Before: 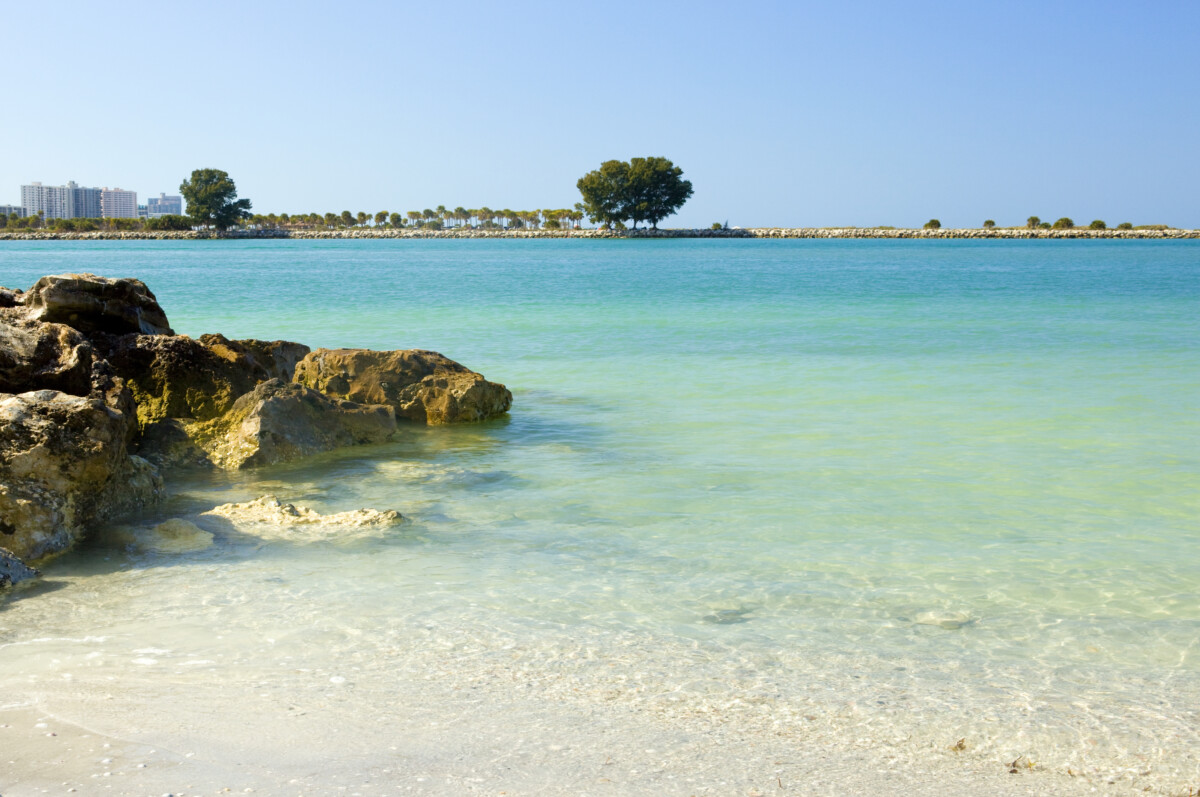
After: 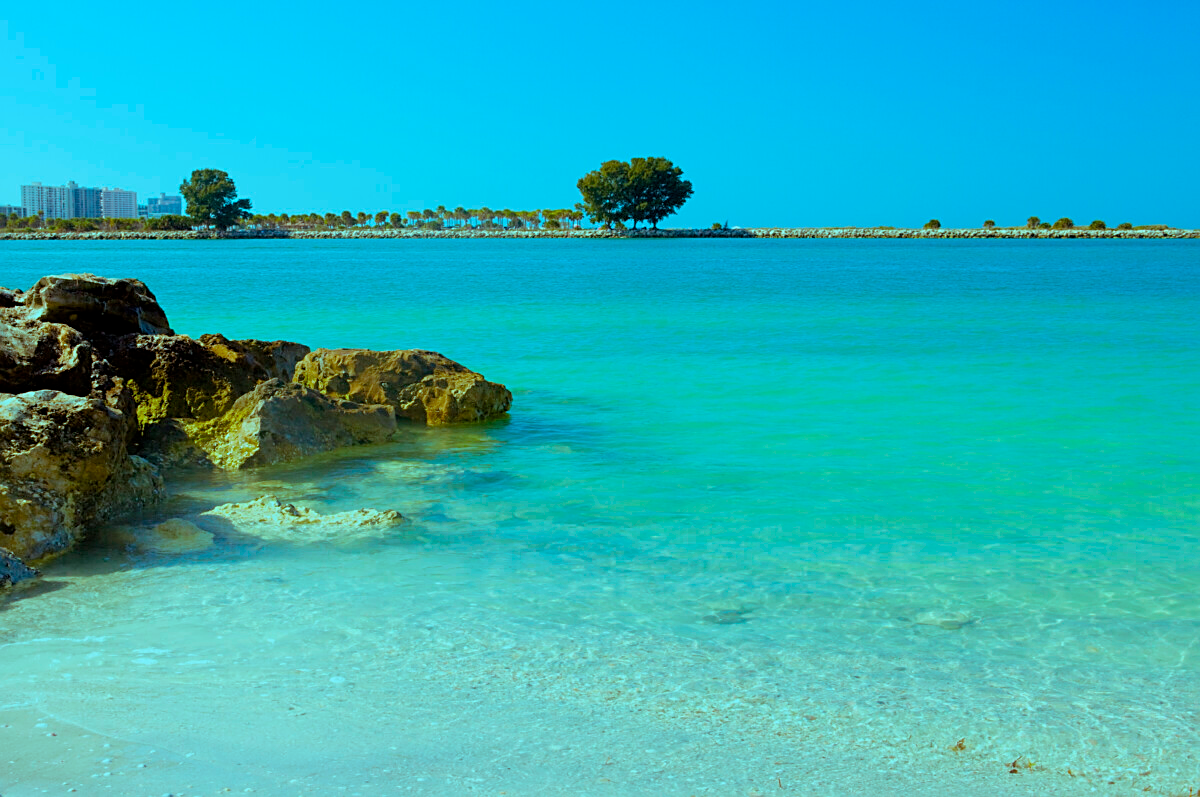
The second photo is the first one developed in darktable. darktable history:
sharpen: on, module defaults
color balance rgb: shadows lift › luminance -4.883%, shadows lift › chroma 1.164%, shadows lift › hue 218.56°, highlights gain › luminance -32.812%, highlights gain › chroma 5.667%, highlights gain › hue 219.81°, perceptual saturation grading › global saturation 24.917%
